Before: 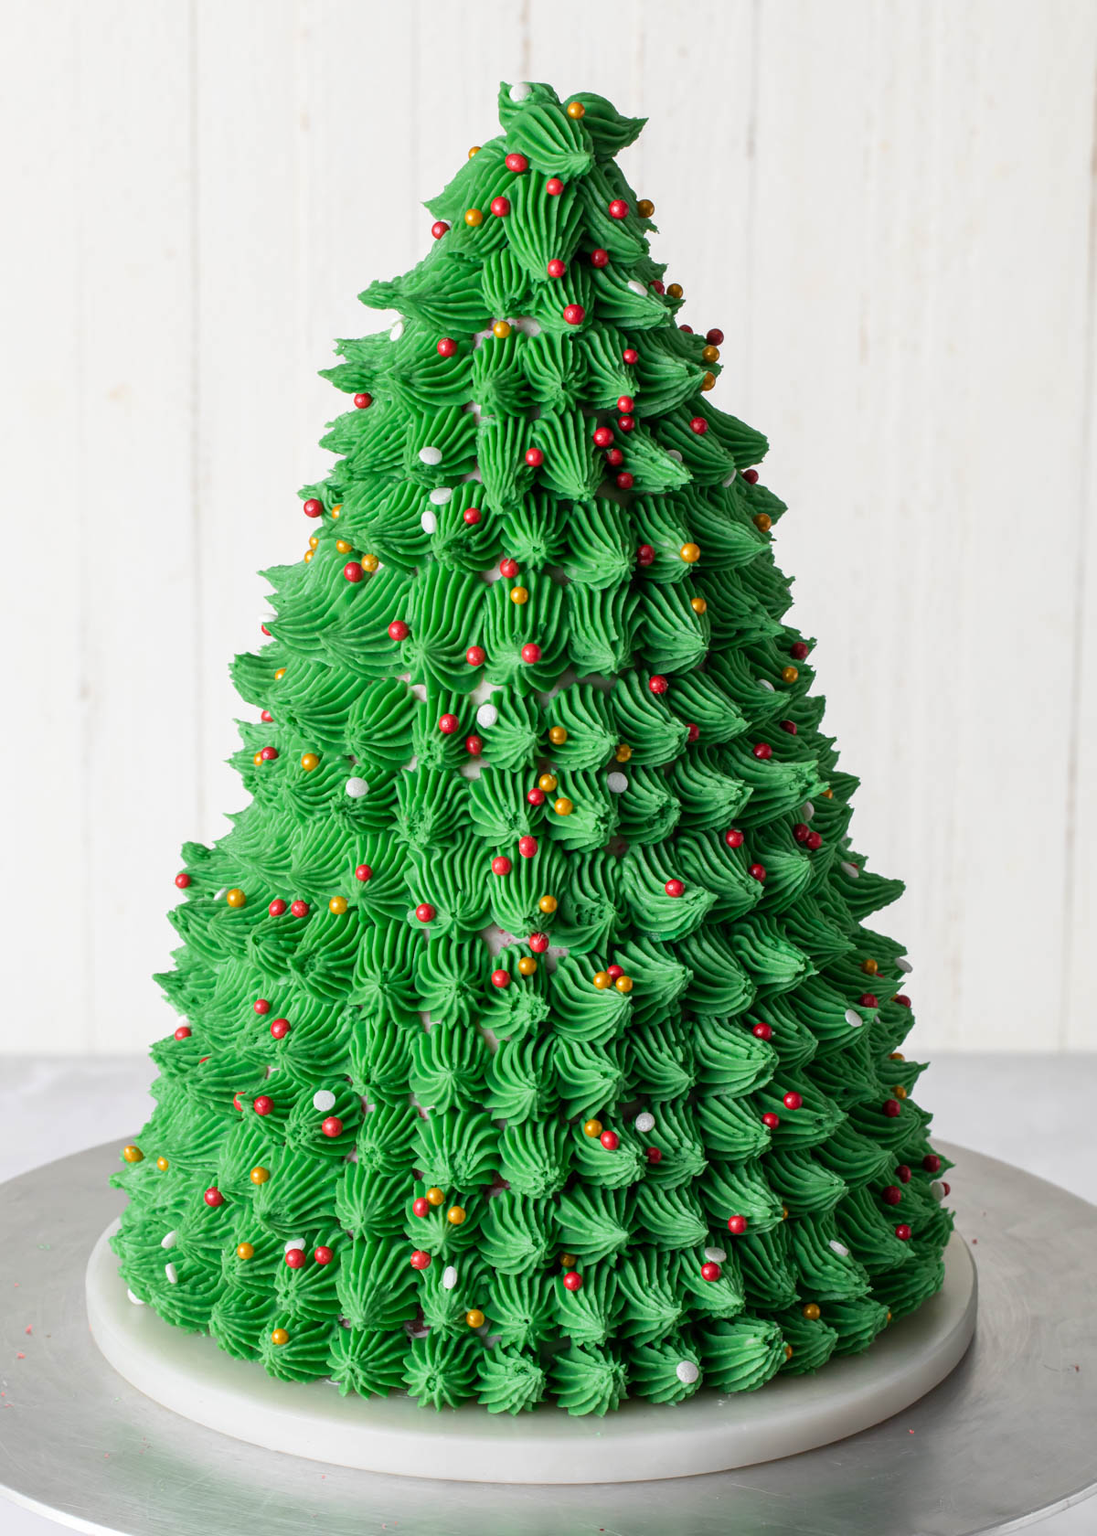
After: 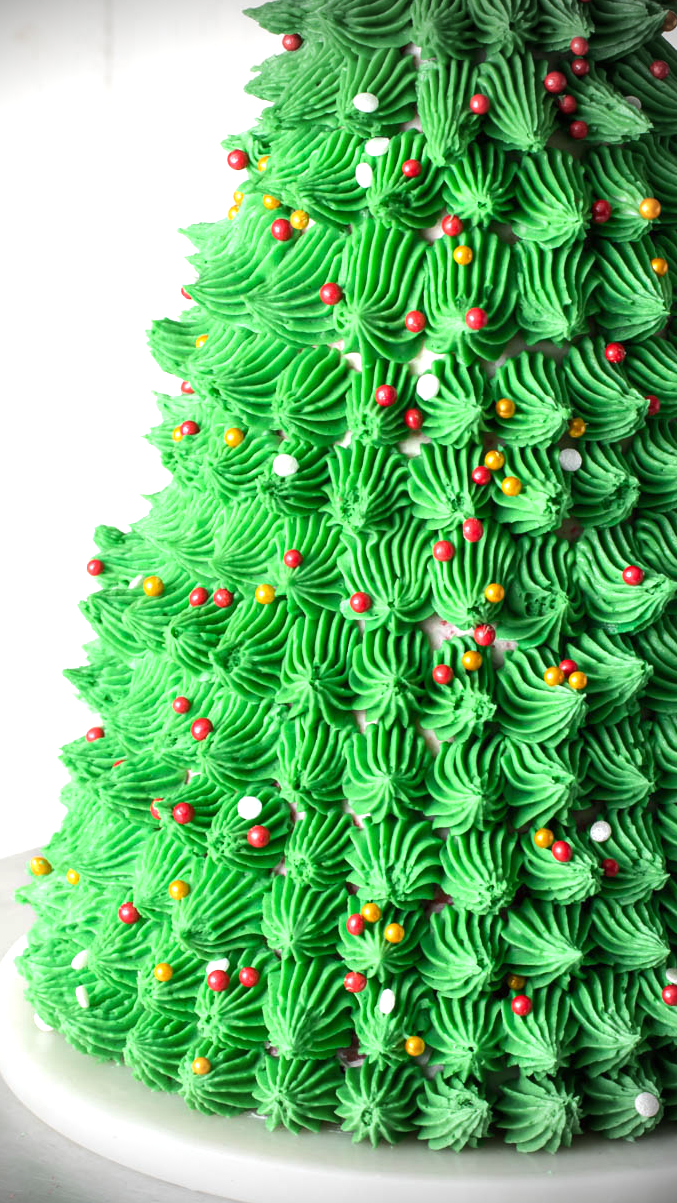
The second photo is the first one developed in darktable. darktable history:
tone equalizer: -8 EV -0.001 EV, -7 EV 0.002 EV, -6 EV -0.002 EV, -5 EV -0.002 EV, -4 EV -0.072 EV, -3 EV -0.212 EV, -2 EV -0.255 EV, -1 EV 0.088 EV, +0 EV 0.318 EV
vignetting: fall-off start 89.42%, fall-off radius 44%, brightness -0.73, saturation -0.483, width/height ratio 1.167
crop: left 8.76%, top 23.578%, right 34.782%, bottom 4.803%
exposure: black level correction 0, exposure 0.596 EV, compensate highlight preservation false
